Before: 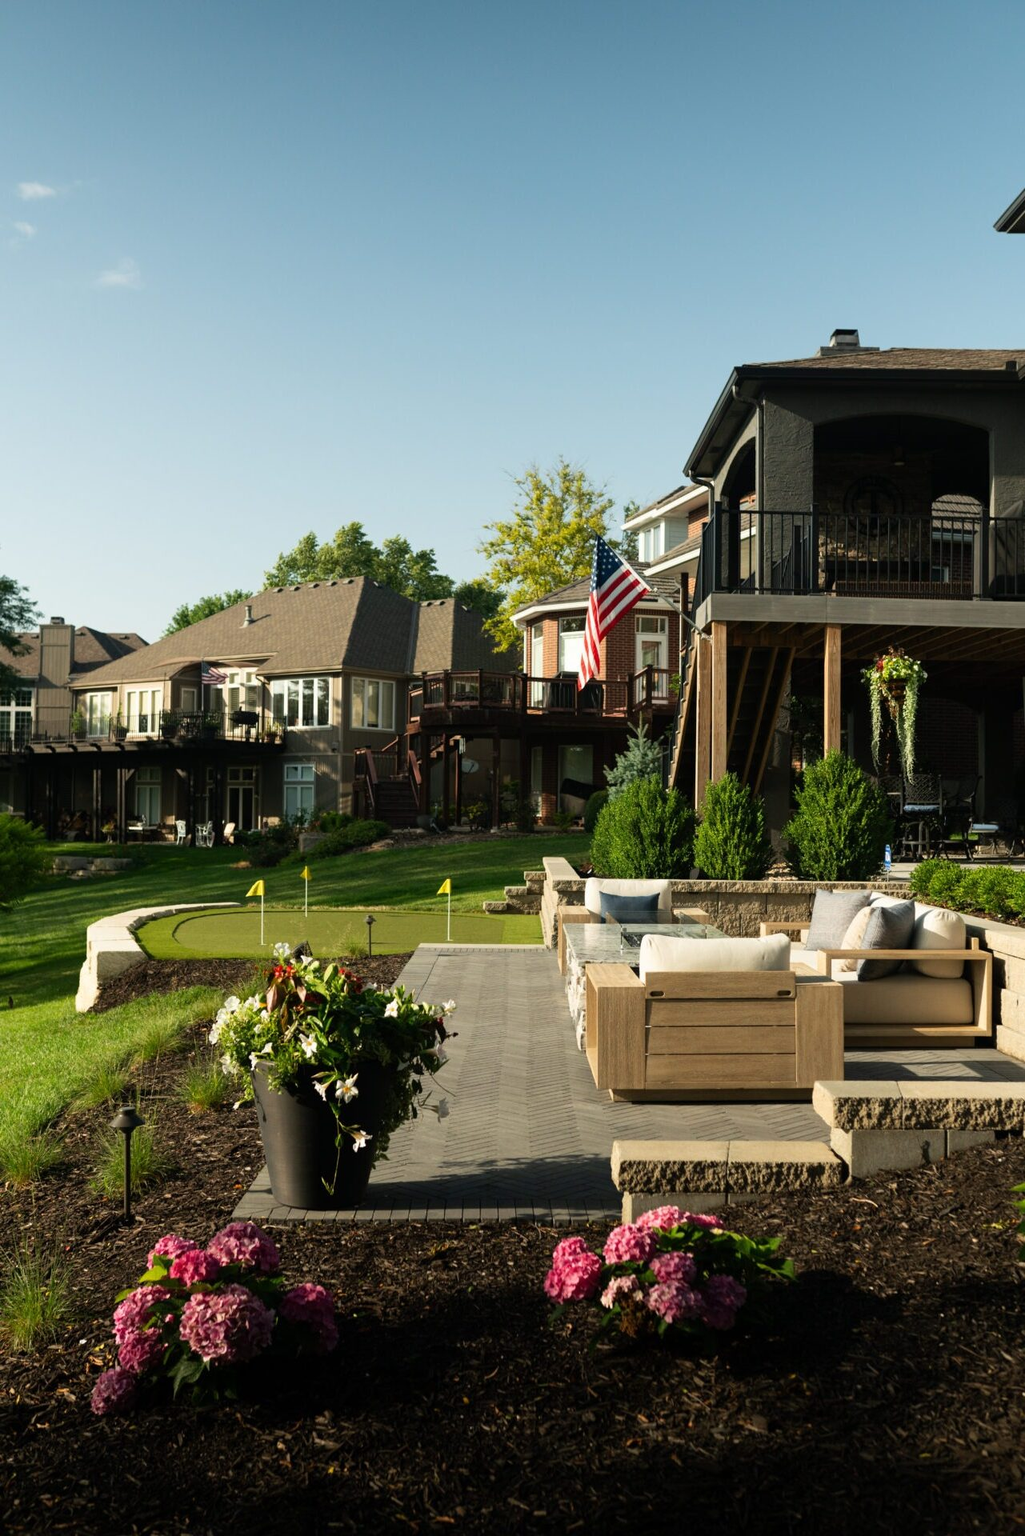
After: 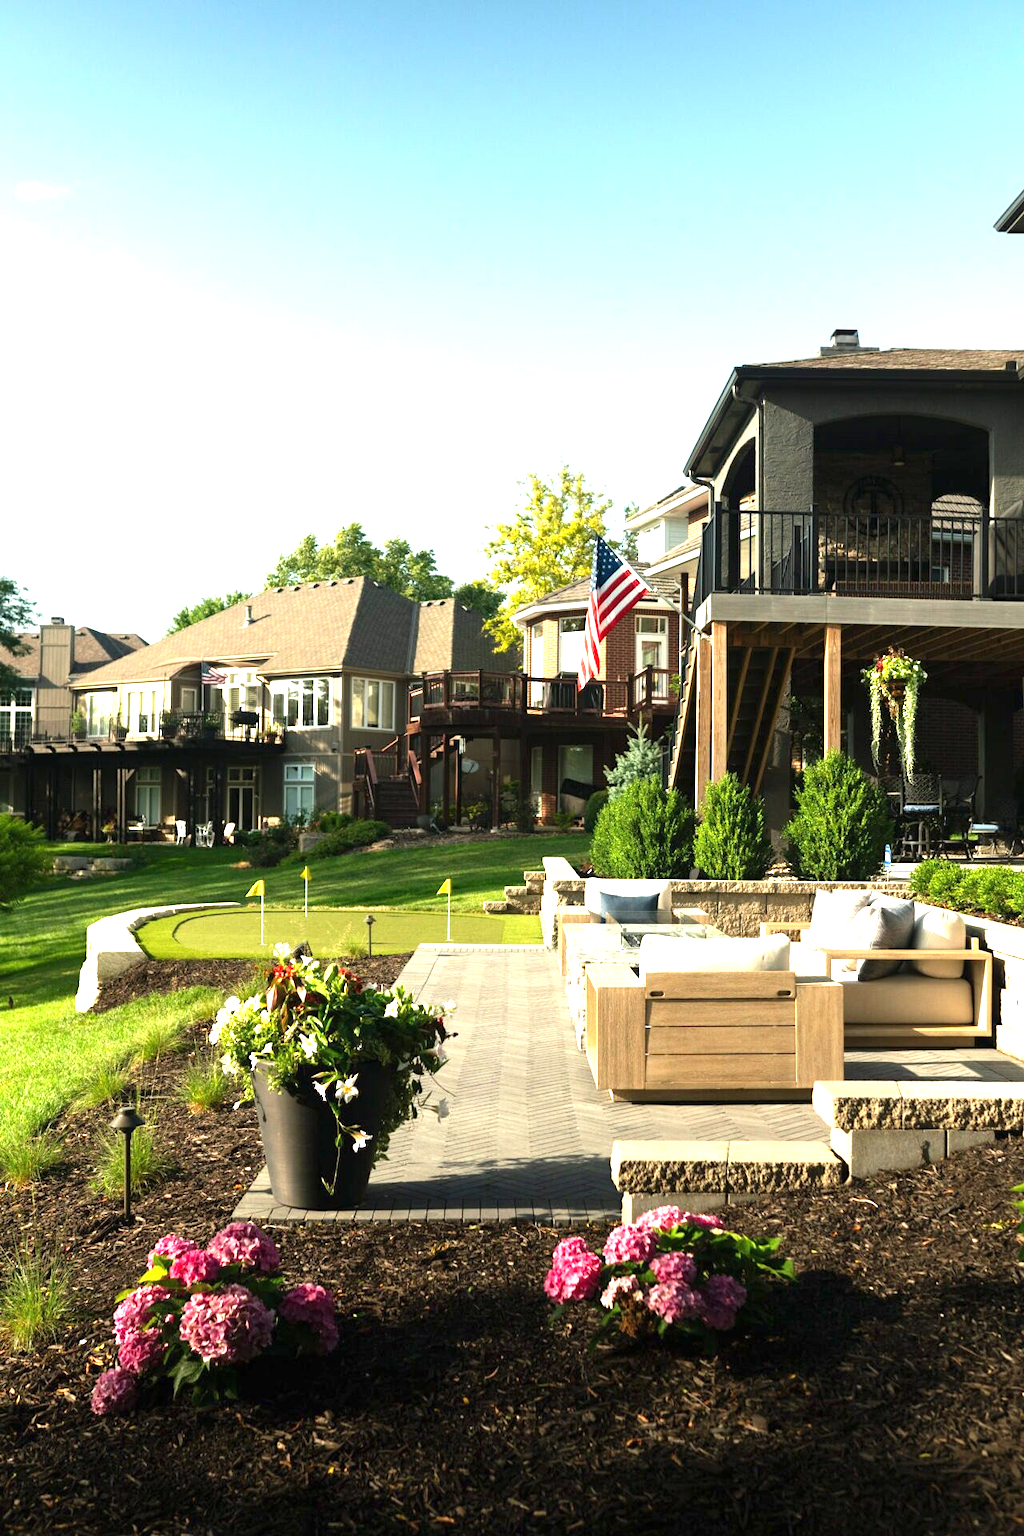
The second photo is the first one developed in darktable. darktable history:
exposure: black level correction 0, exposure 1.45 EV, compensate exposure bias true, compensate highlight preservation false
white balance: red 1, blue 1
